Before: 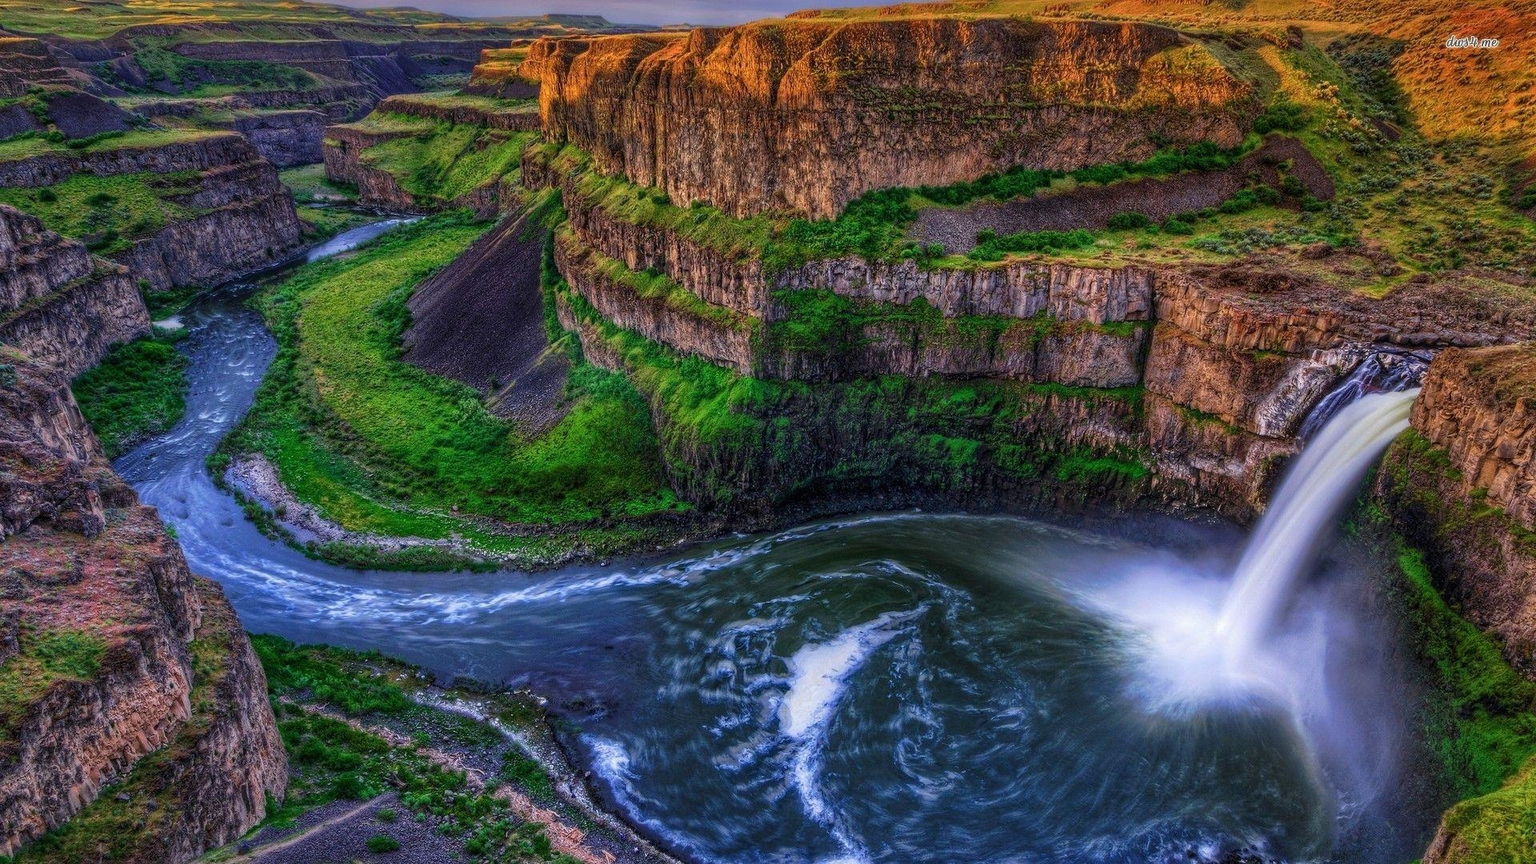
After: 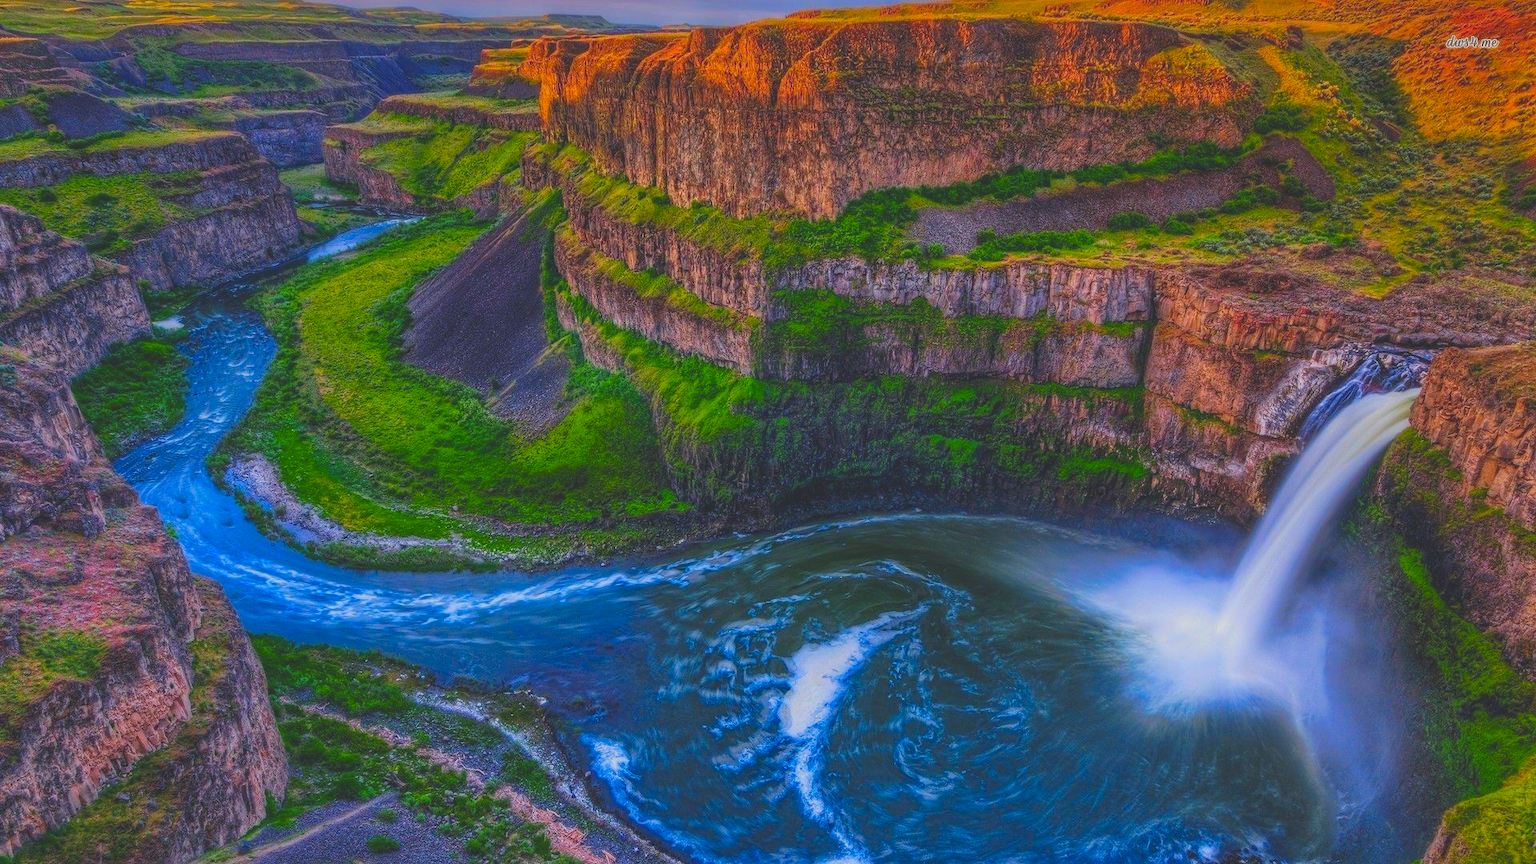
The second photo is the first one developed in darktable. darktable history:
color balance rgb: power › chroma 0.505%, power › hue 261.27°, global offset › luminance 1.493%, linear chroma grading › global chroma 15.385%, perceptual saturation grading › global saturation 25.021%, hue shift -5.44°, contrast -20.778%
